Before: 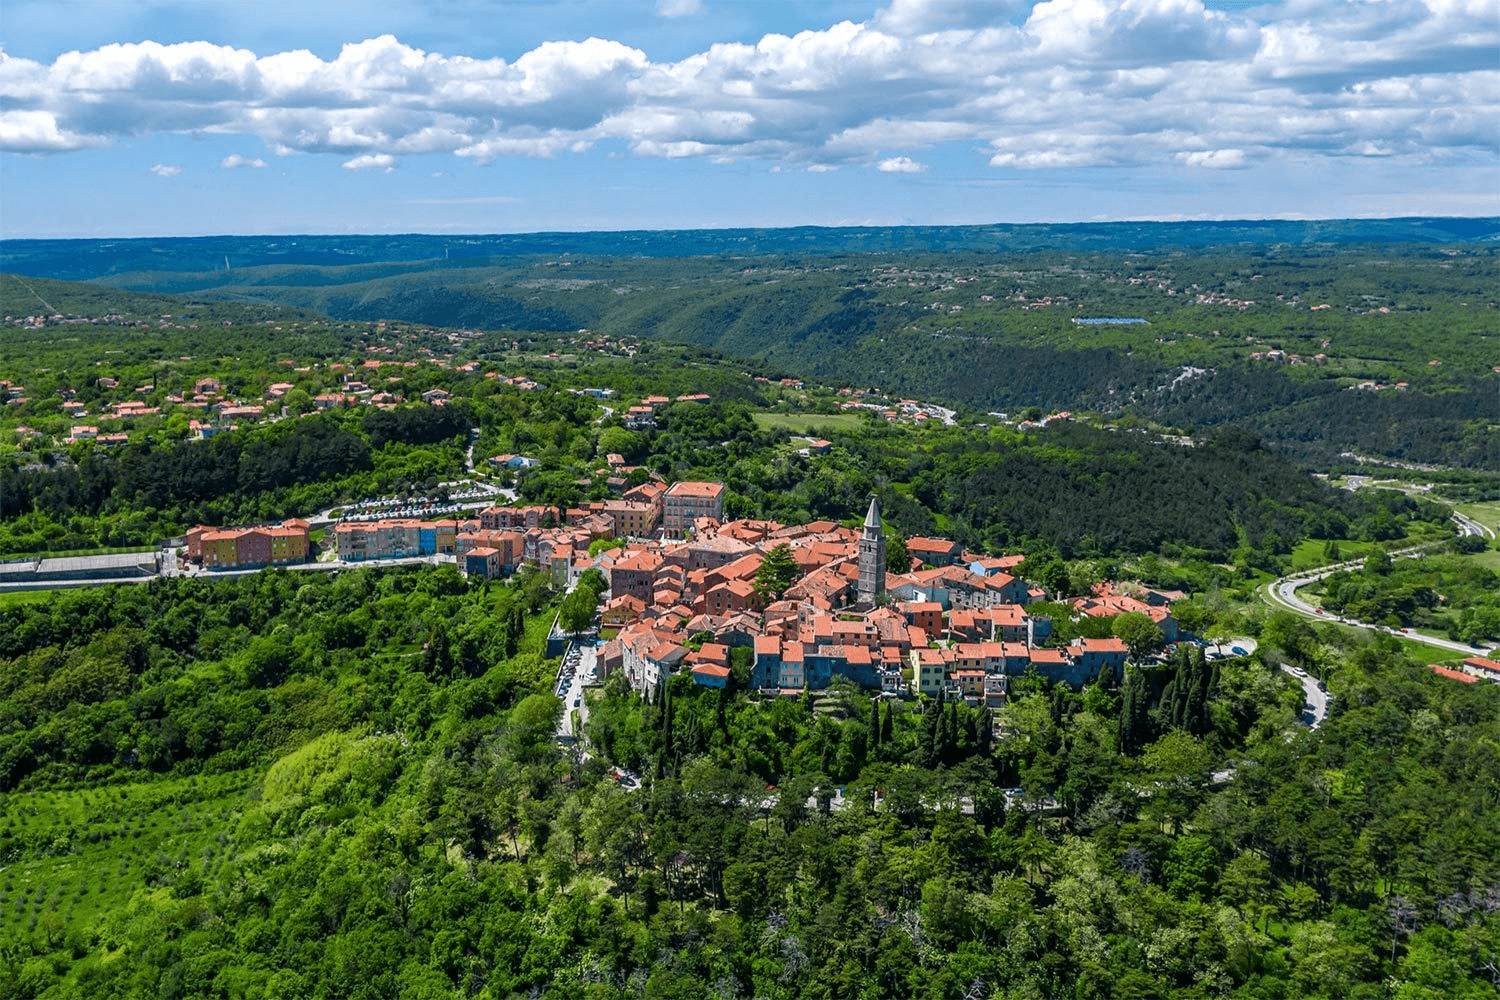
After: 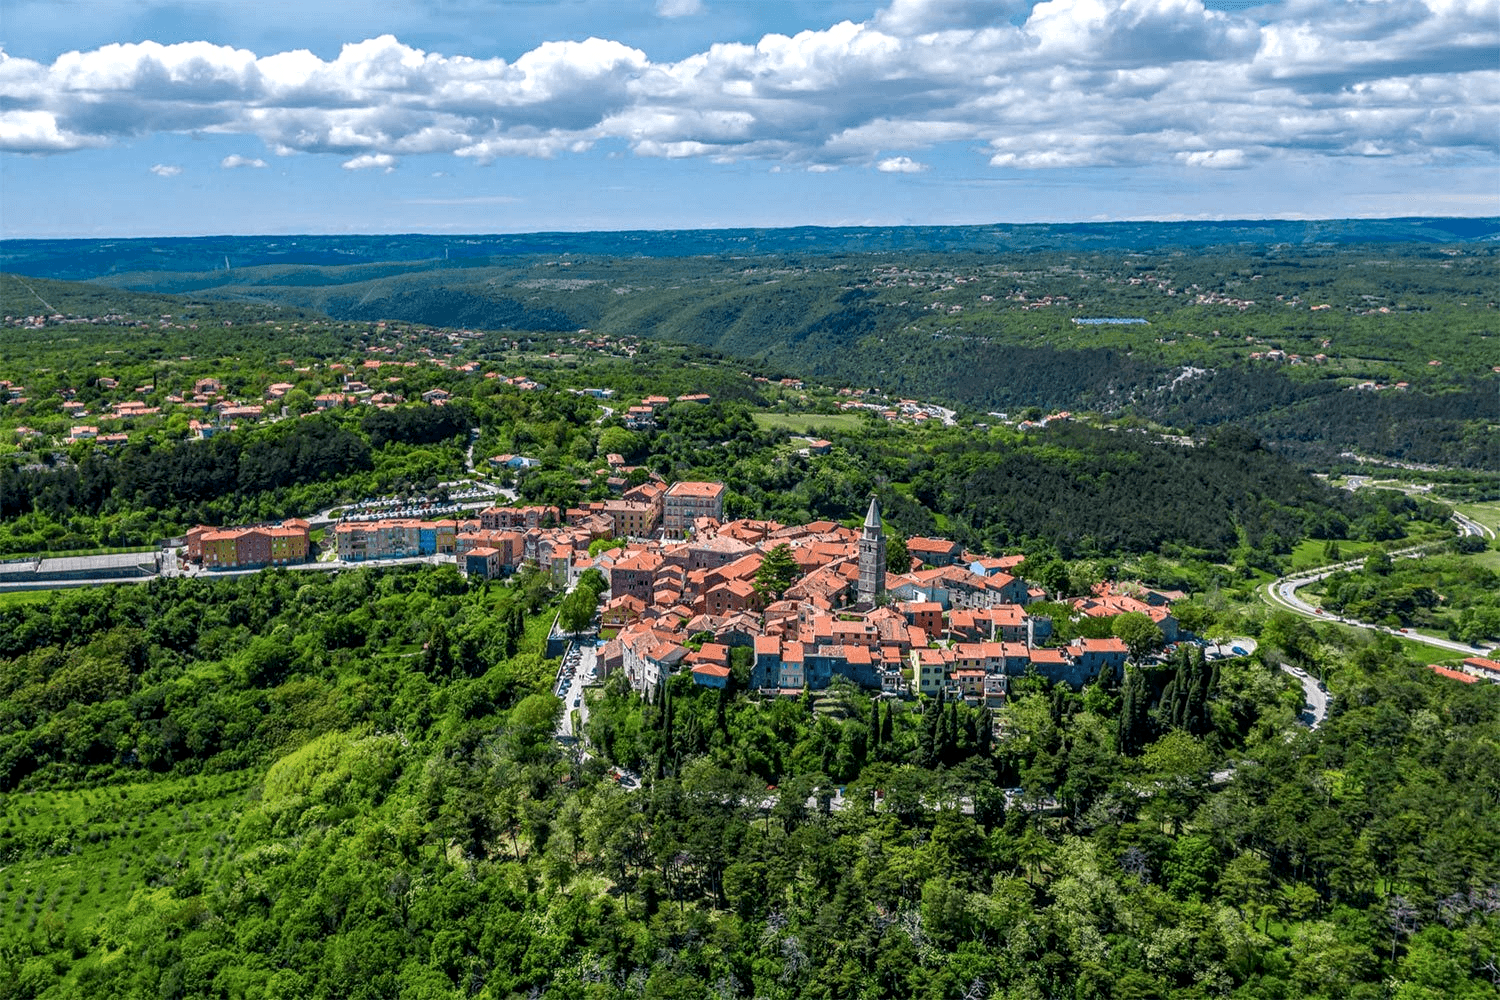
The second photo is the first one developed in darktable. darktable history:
local contrast: on, module defaults
shadows and highlights: shadows 29.61, highlights -30.47, low approximation 0.01, soften with gaussian
